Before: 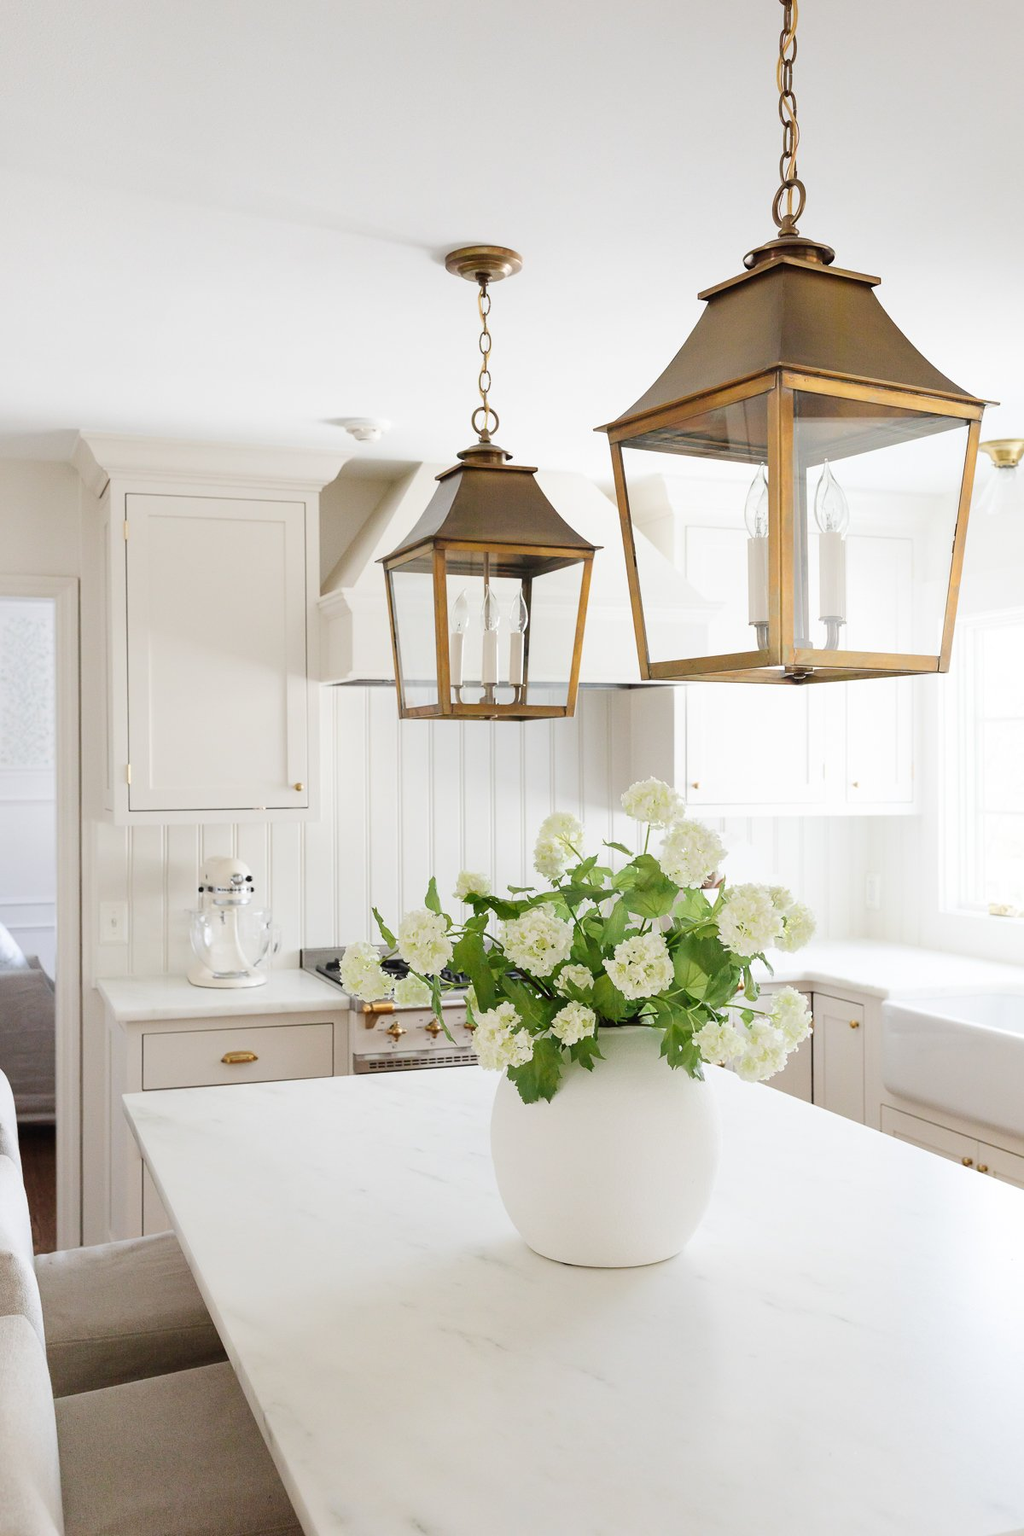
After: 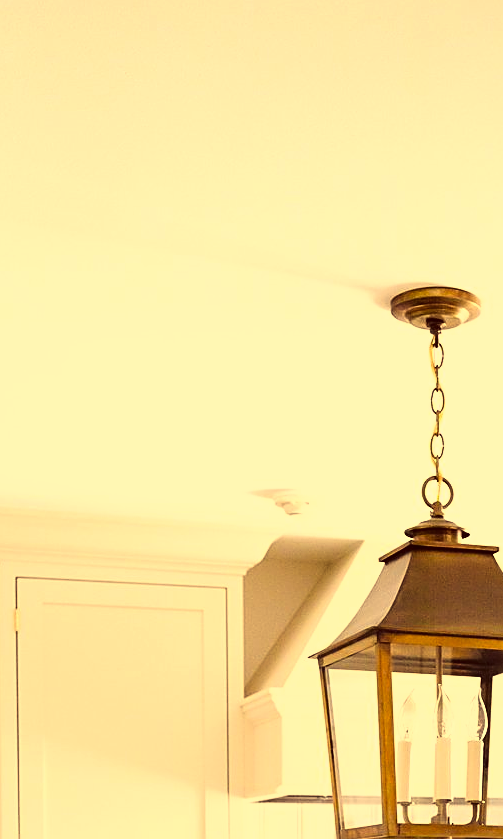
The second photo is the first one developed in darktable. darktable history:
color correction: highlights a* 9.69, highlights b* 38.83, shadows a* 13.83, shadows b* 3.07
crop and rotate: left 10.934%, top 0.089%, right 47.08%, bottom 53.286%
tone curve: curves: ch0 [(0, 0) (0.003, 0.002) (0.011, 0.006) (0.025, 0.014) (0.044, 0.025) (0.069, 0.039) (0.1, 0.056) (0.136, 0.082) (0.177, 0.116) (0.224, 0.163) (0.277, 0.233) (0.335, 0.311) (0.399, 0.396) (0.468, 0.488) (0.543, 0.588) (0.623, 0.695) (0.709, 0.809) (0.801, 0.912) (0.898, 0.997) (1, 1)], color space Lab, linked channels, preserve colors none
sharpen: on, module defaults
